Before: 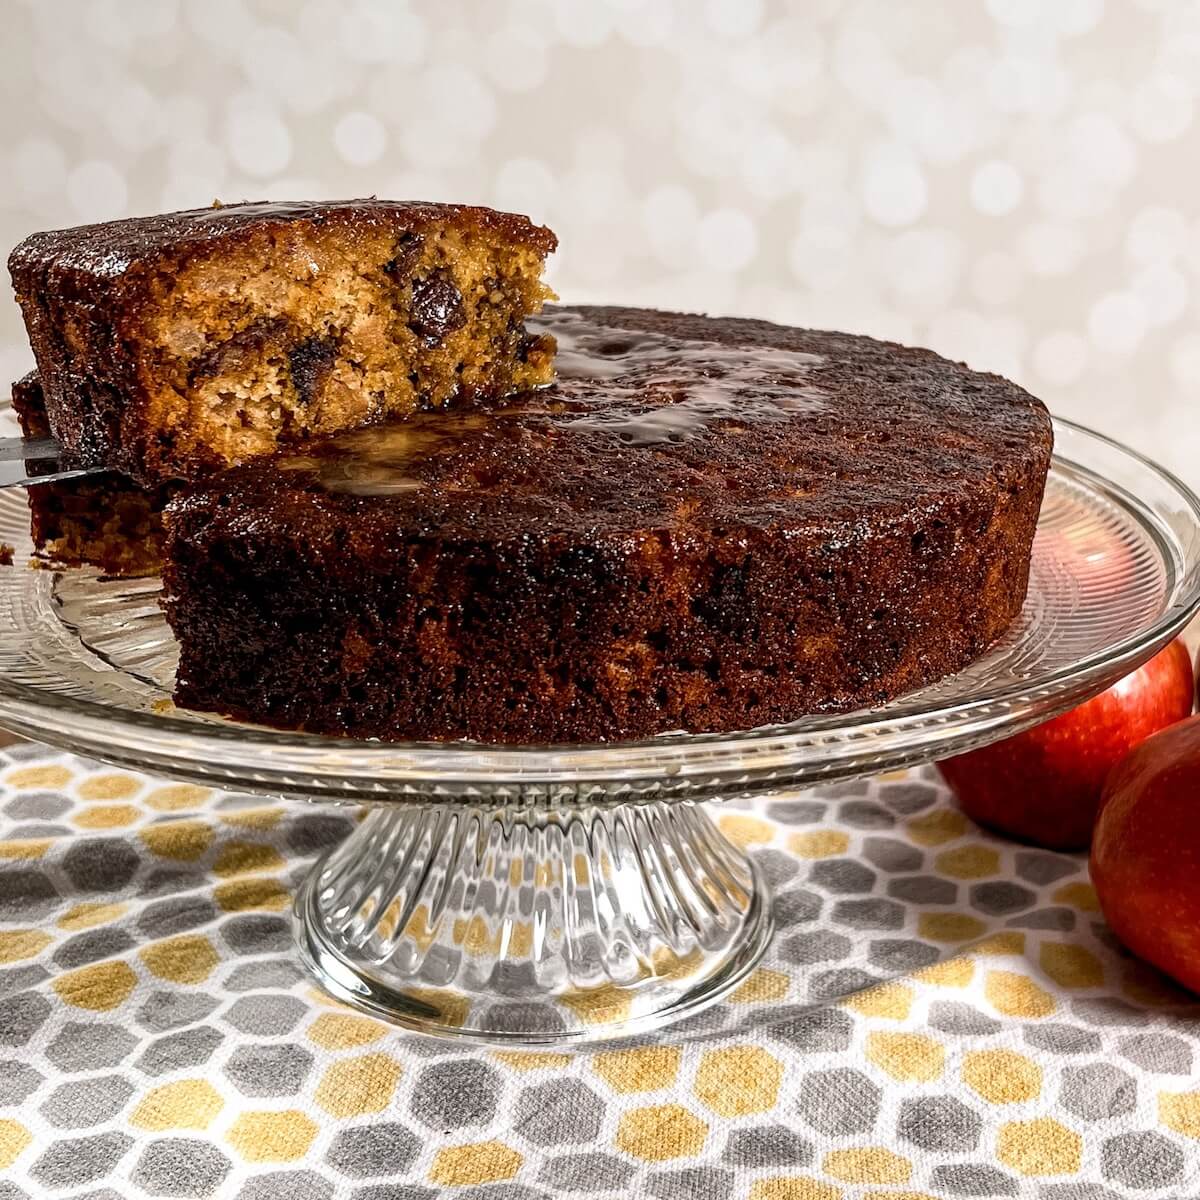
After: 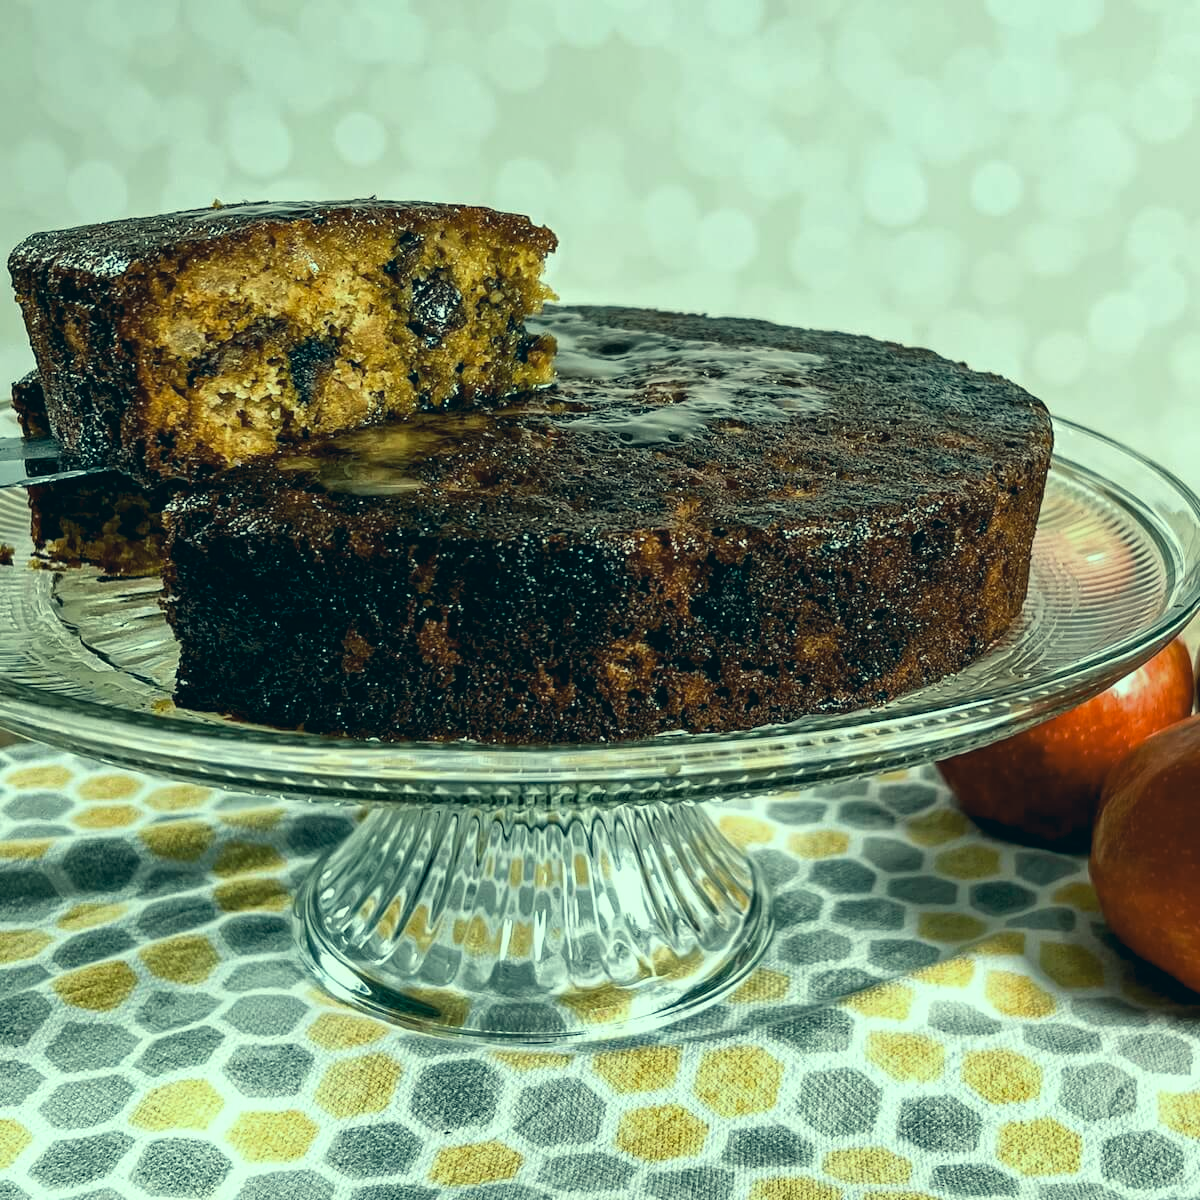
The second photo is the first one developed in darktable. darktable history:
shadows and highlights: shadows 29.49, highlights -30.41, low approximation 0.01, soften with gaussian
color correction: highlights a* -19.58, highlights b* 9.8, shadows a* -20.51, shadows b* -11.32
